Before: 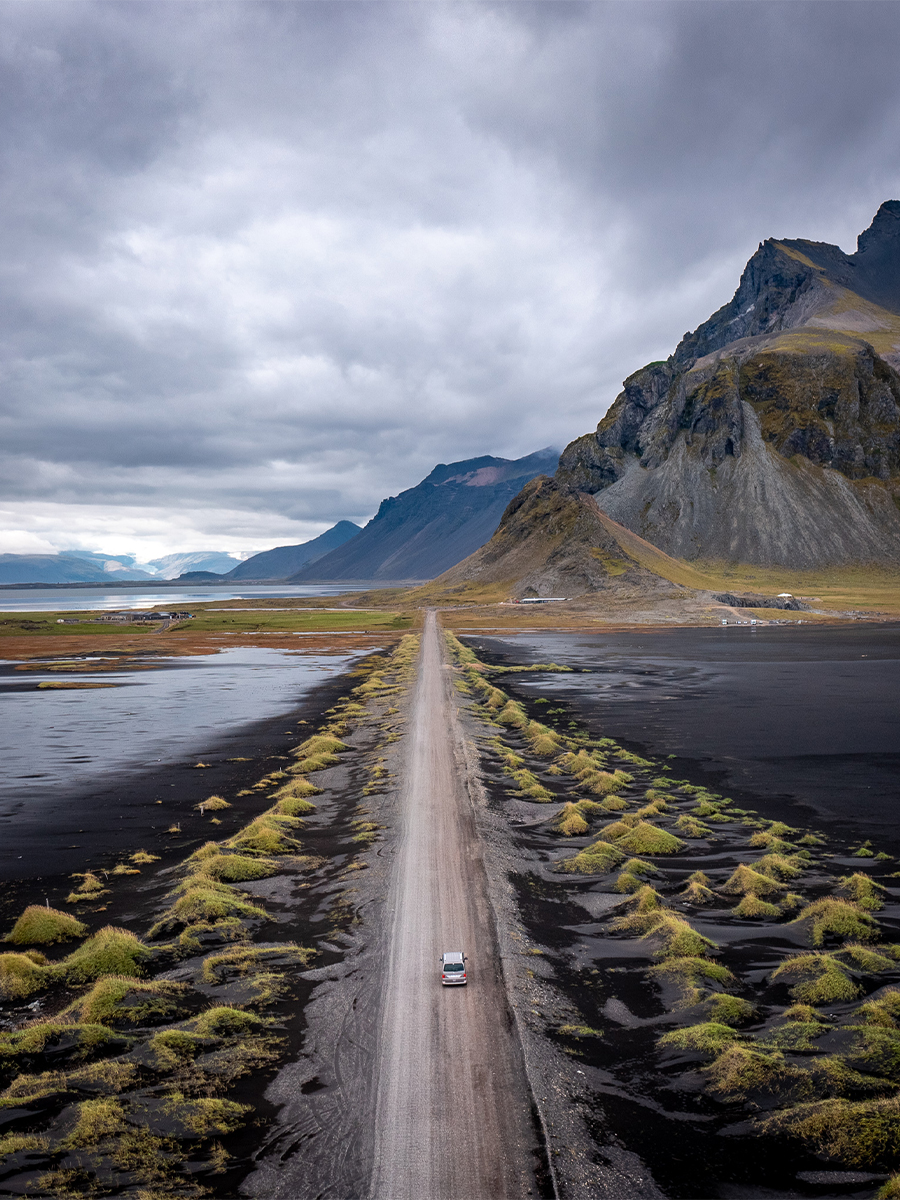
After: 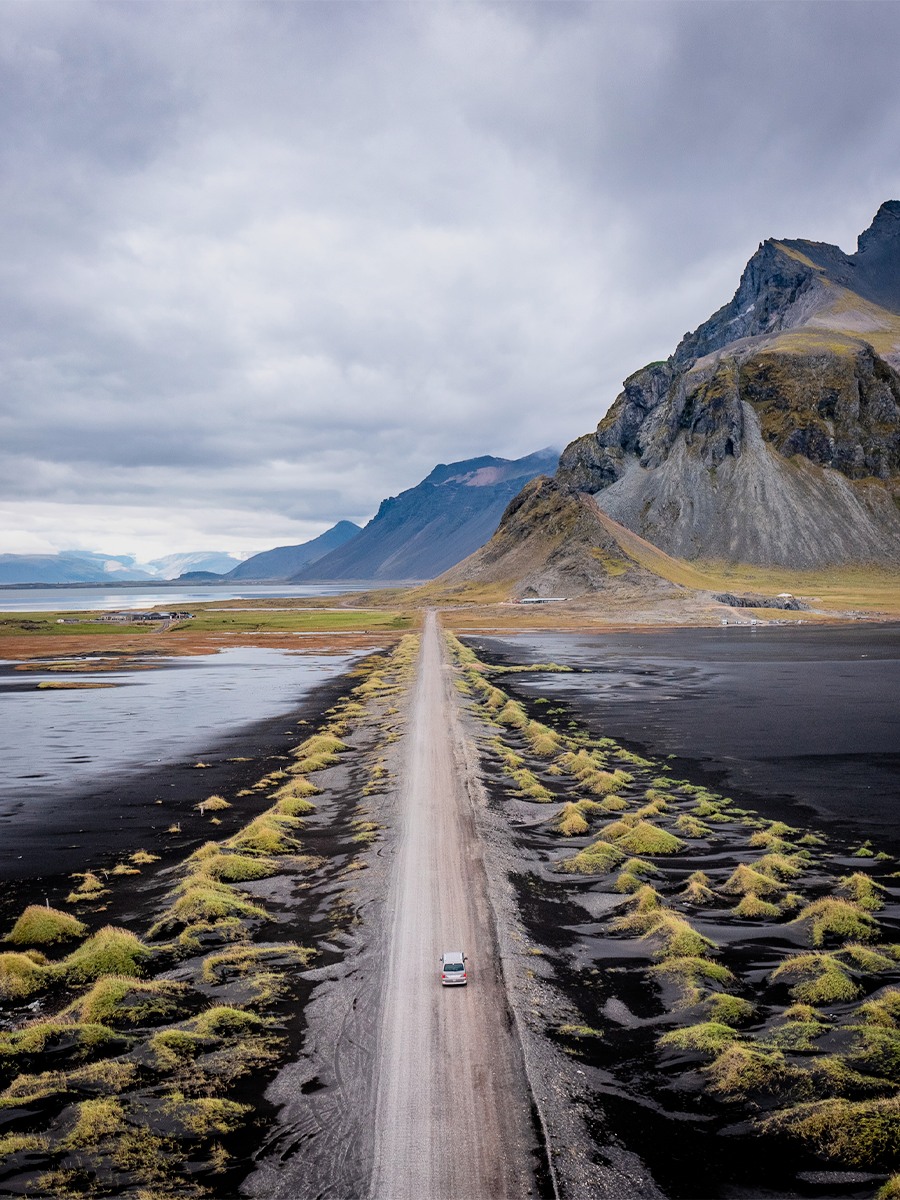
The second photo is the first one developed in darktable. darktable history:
exposure: black level correction 0, exposure 0.691 EV, compensate exposure bias true, compensate highlight preservation false
filmic rgb: black relative exposure -7.65 EV, white relative exposure 4.56 EV, threshold 3.03 EV, hardness 3.61, enable highlight reconstruction true
